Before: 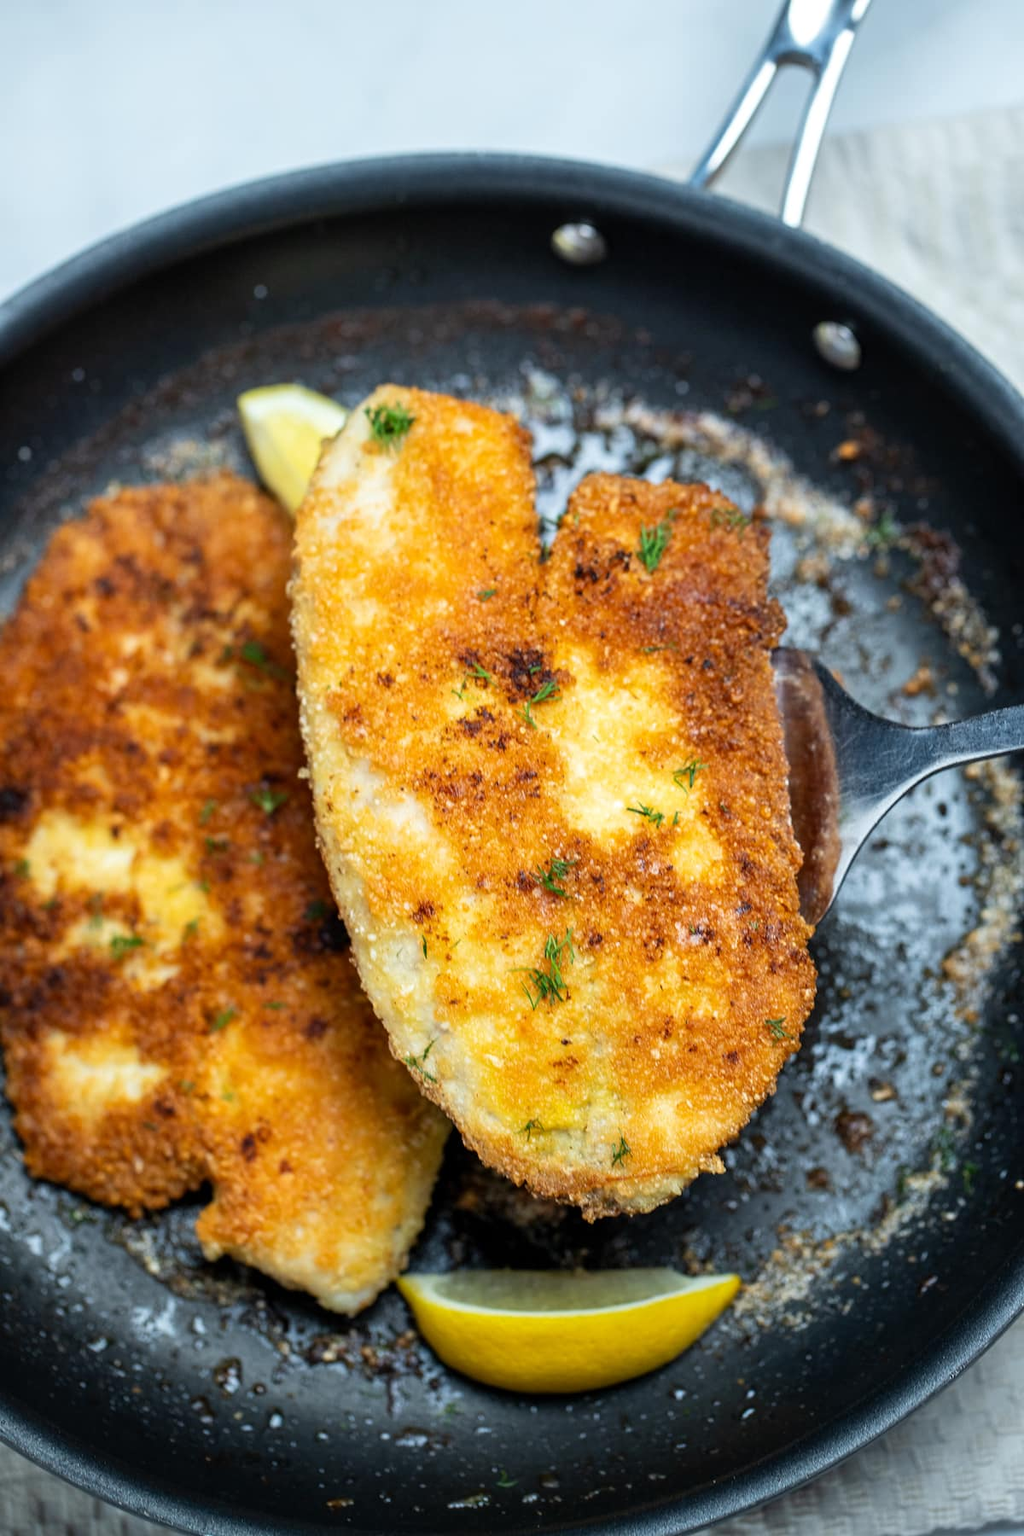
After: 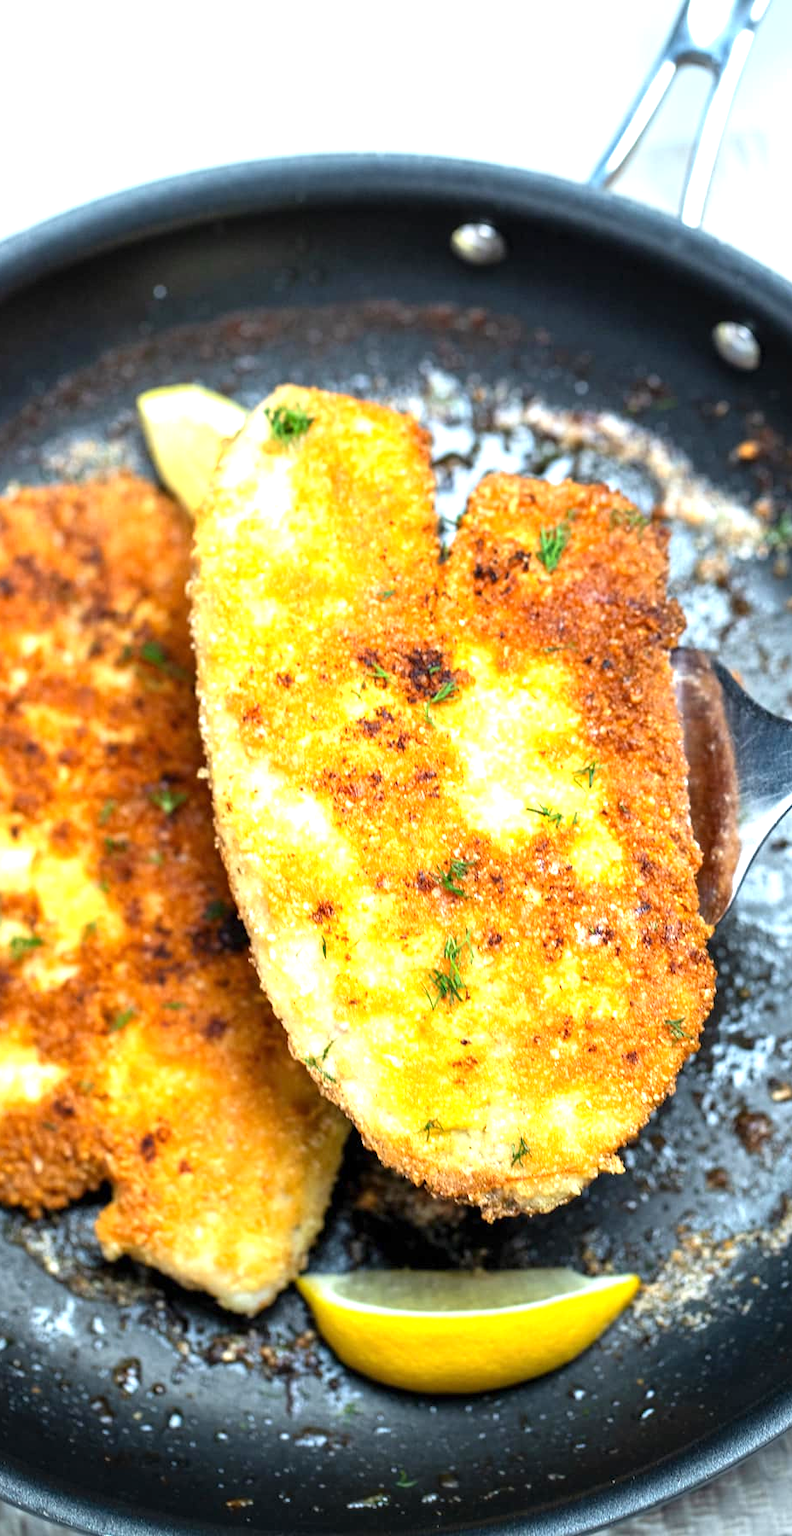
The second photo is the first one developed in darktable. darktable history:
exposure: exposure 1 EV, compensate highlight preservation false
crop: left 9.88%, right 12.664%
